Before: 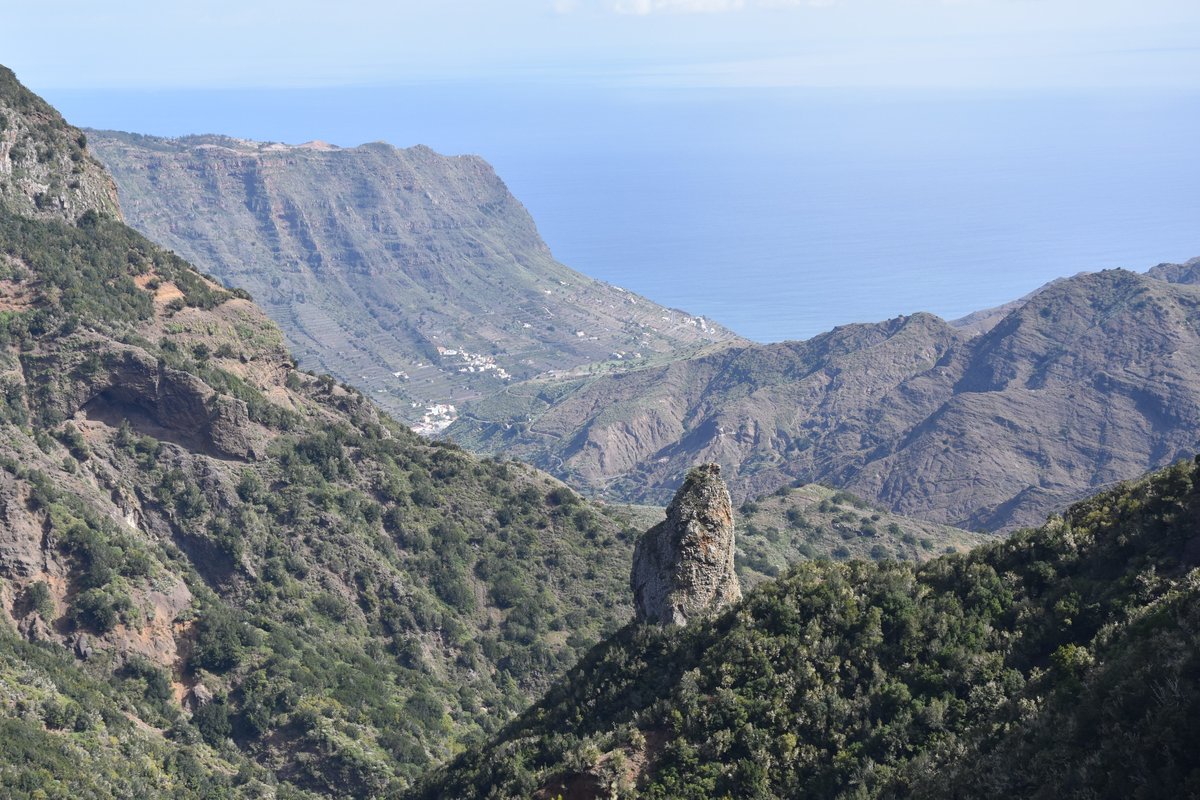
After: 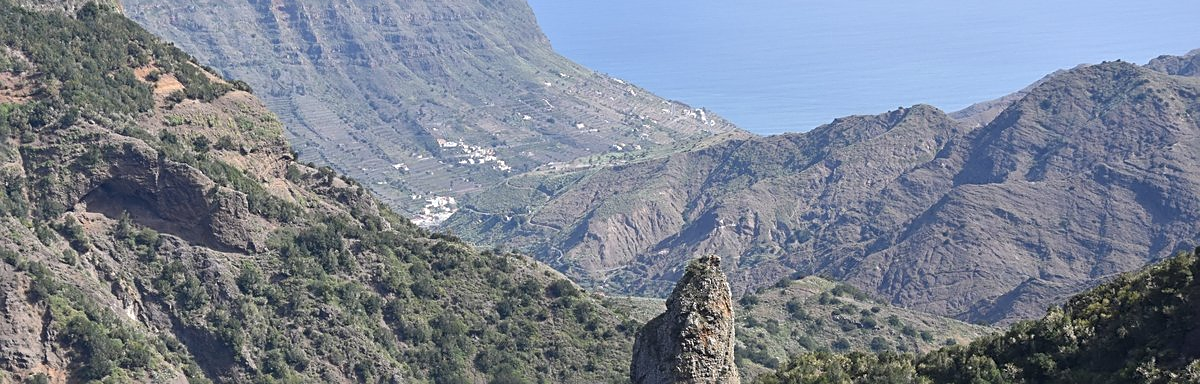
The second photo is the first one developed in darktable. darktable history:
sharpen: on, module defaults
crop and rotate: top 26.099%, bottom 25.853%
